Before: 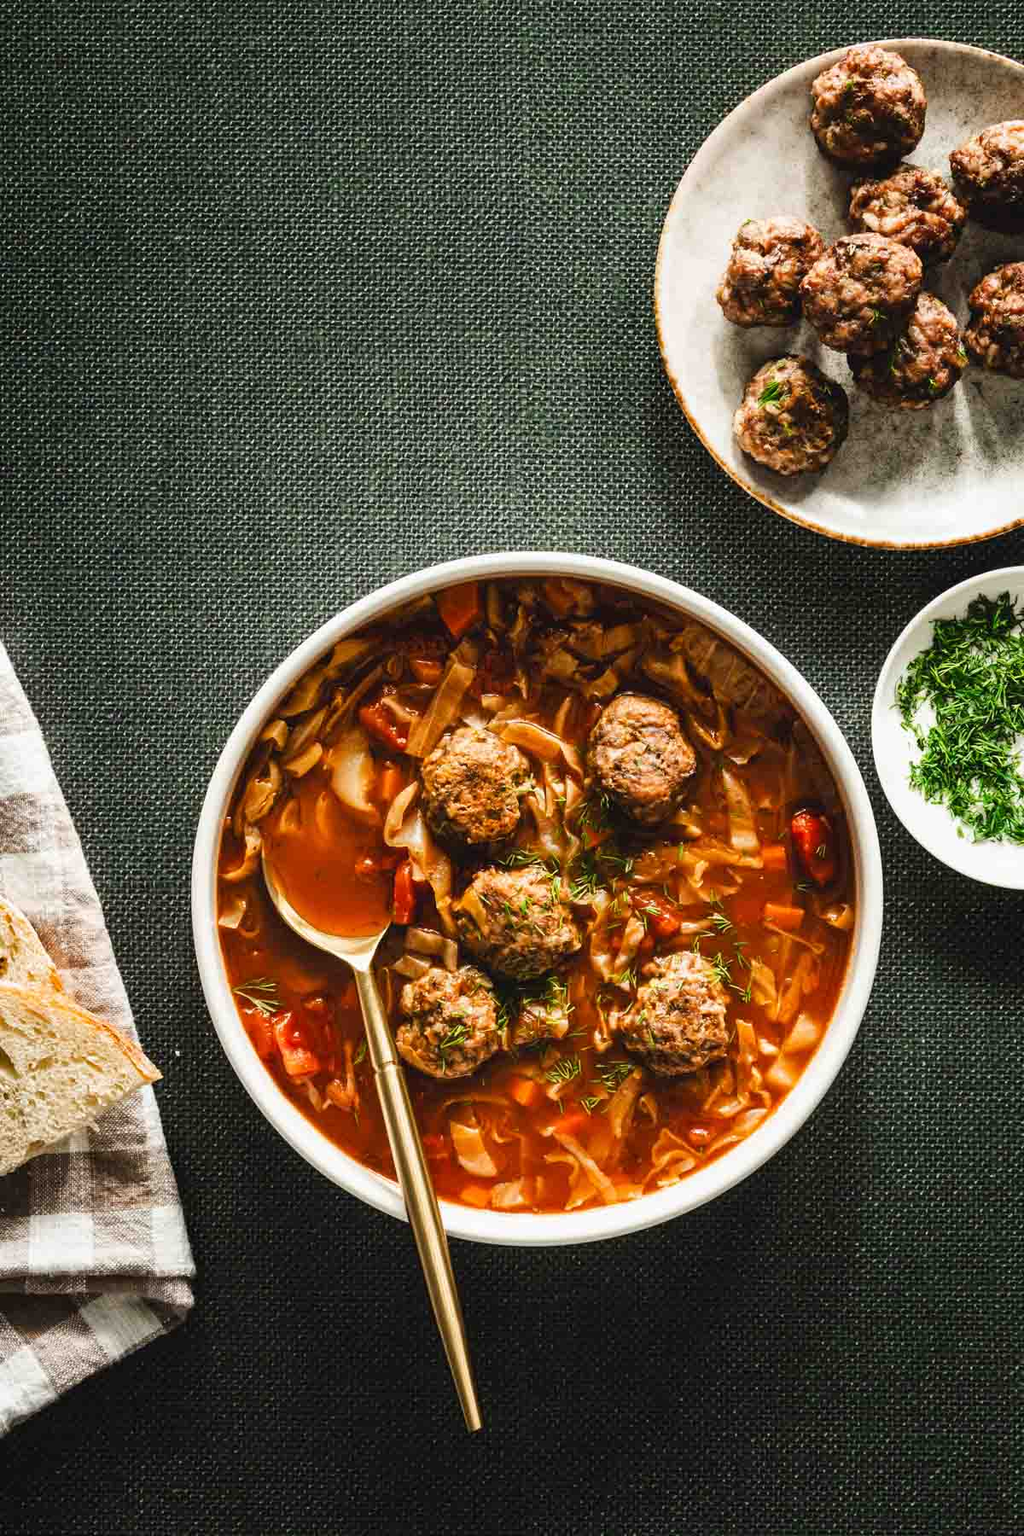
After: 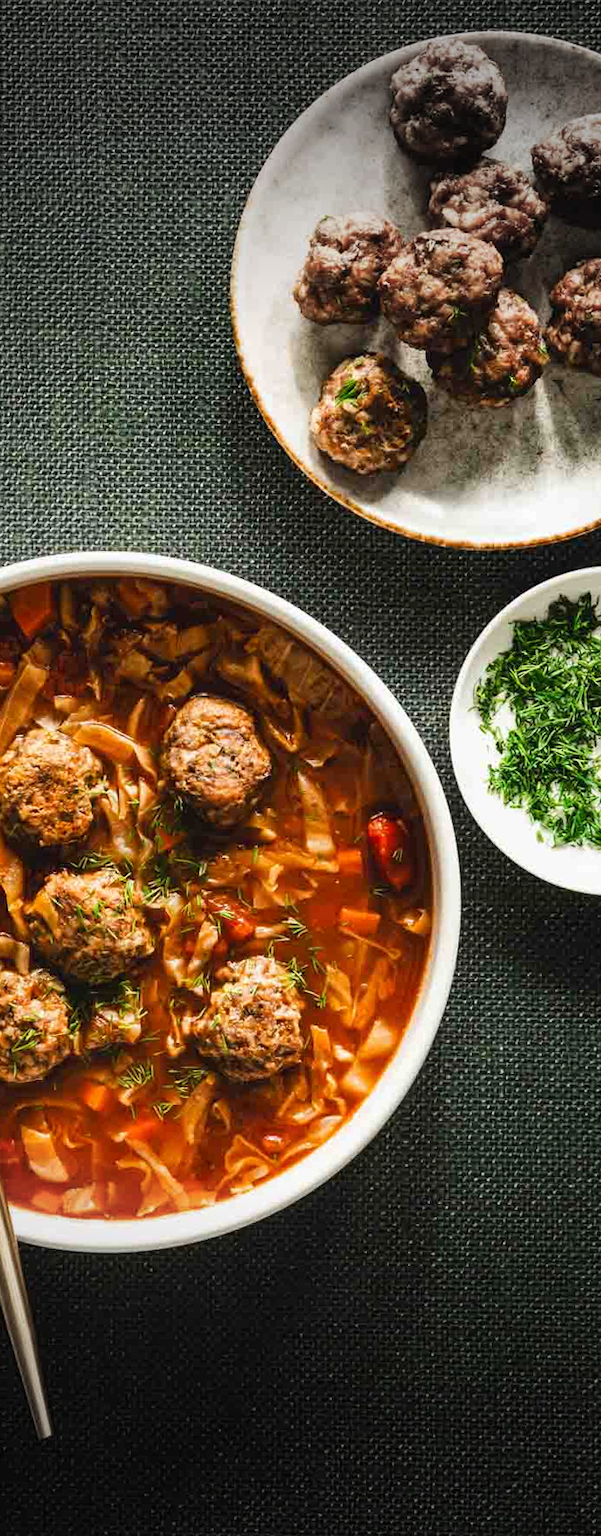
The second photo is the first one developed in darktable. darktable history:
crop: left 41.402%
vignetting: fall-off start 79.43%, saturation -0.649, width/height ratio 1.327, unbound false
rotate and perspective: rotation 0.192°, lens shift (horizontal) -0.015, crop left 0.005, crop right 0.996, crop top 0.006, crop bottom 0.99
